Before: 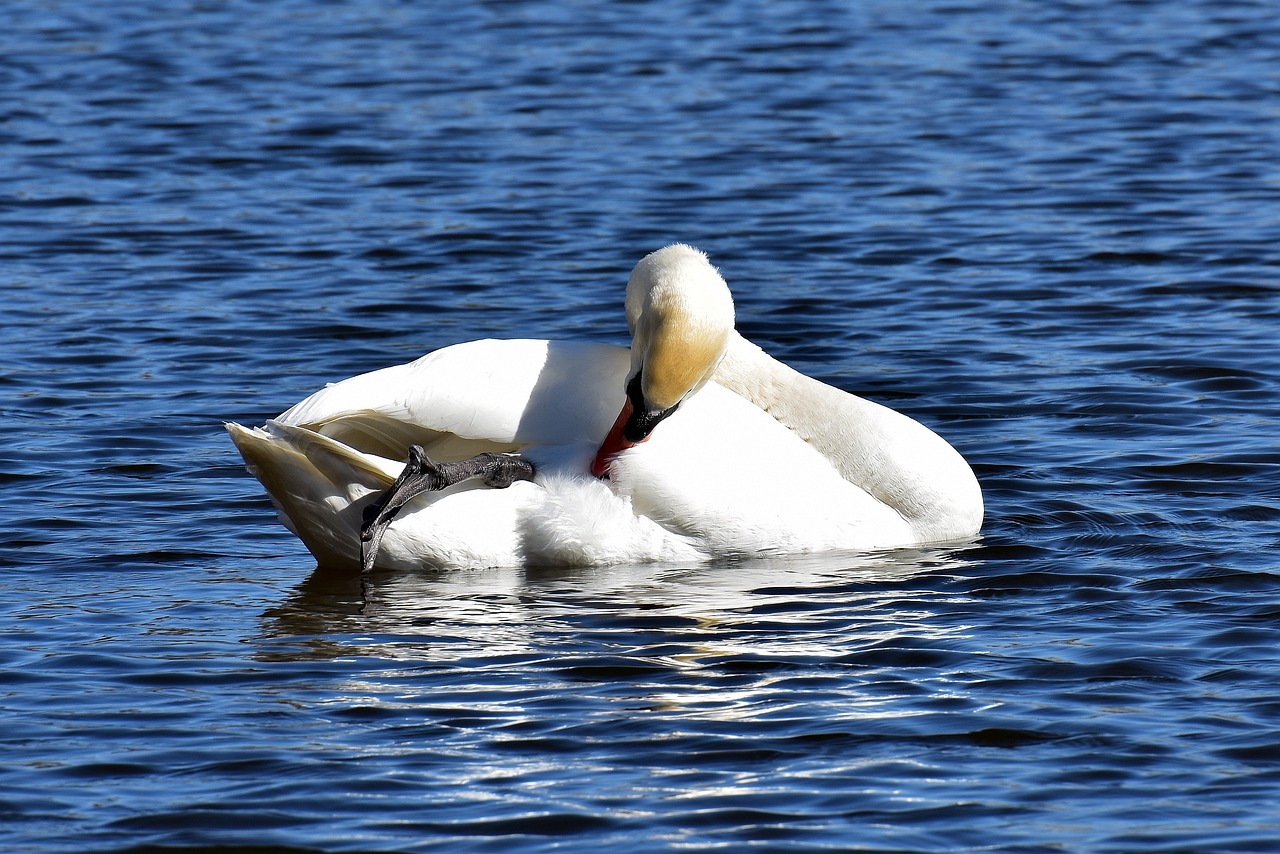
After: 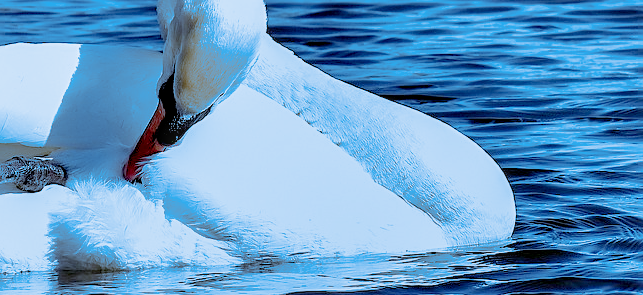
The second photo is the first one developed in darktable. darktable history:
exposure: black level correction 0, exposure 1.3 EV, compensate exposure bias true, compensate highlight preservation false
white balance: red 0.871, blue 1.249
local contrast: detail 130%
crop: left 36.607%, top 34.735%, right 13.146%, bottom 30.611%
split-toning: shadows › hue 220°, shadows › saturation 0.64, highlights › hue 220°, highlights › saturation 0.64, balance 0, compress 5.22%
sharpen: on, module defaults
filmic rgb: black relative exposure -7 EV, white relative exposure 6 EV, threshold 3 EV, target black luminance 0%, hardness 2.73, latitude 61.22%, contrast 0.691, highlights saturation mix 10%, shadows ↔ highlights balance -0.073%, preserve chrominance no, color science v4 (2020), iterations of high-quality reconstruction 10, contrast in shadows soft, contrast in highlights soft, enable highlight reconstruction true
